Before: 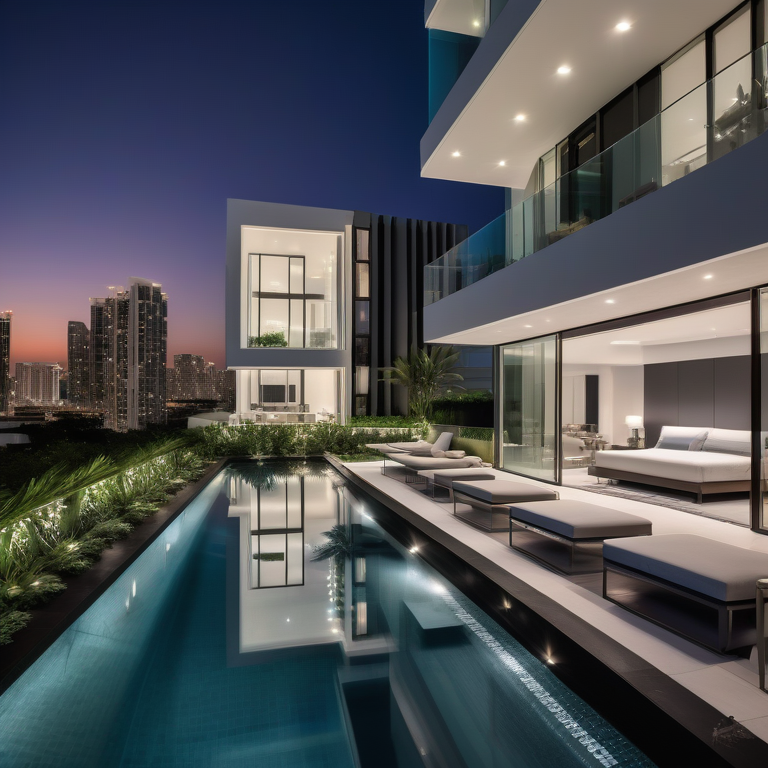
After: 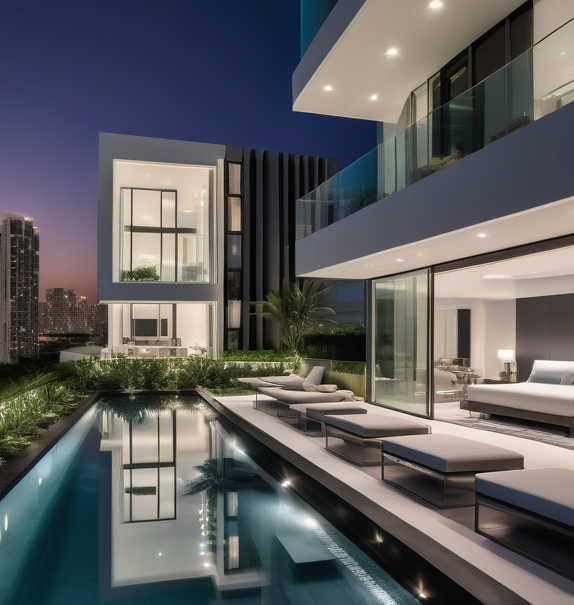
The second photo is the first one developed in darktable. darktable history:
crop: left 16.768%, top 8.653%, right 8.362%, bottom 12.485%
white balance: emerald 1
